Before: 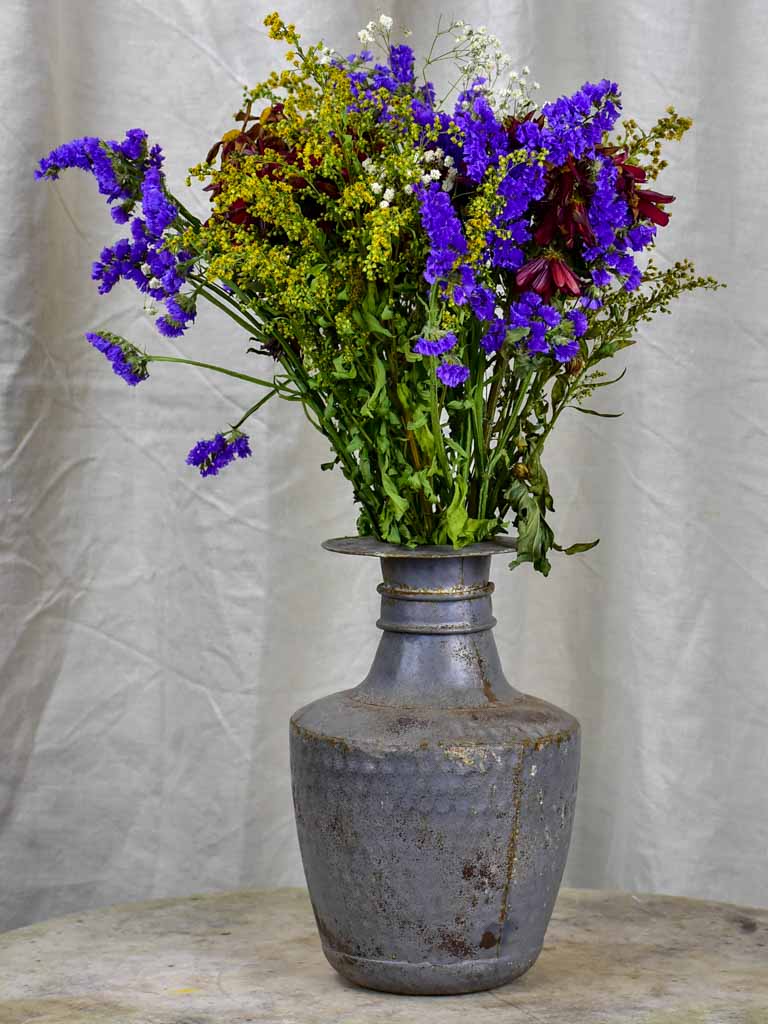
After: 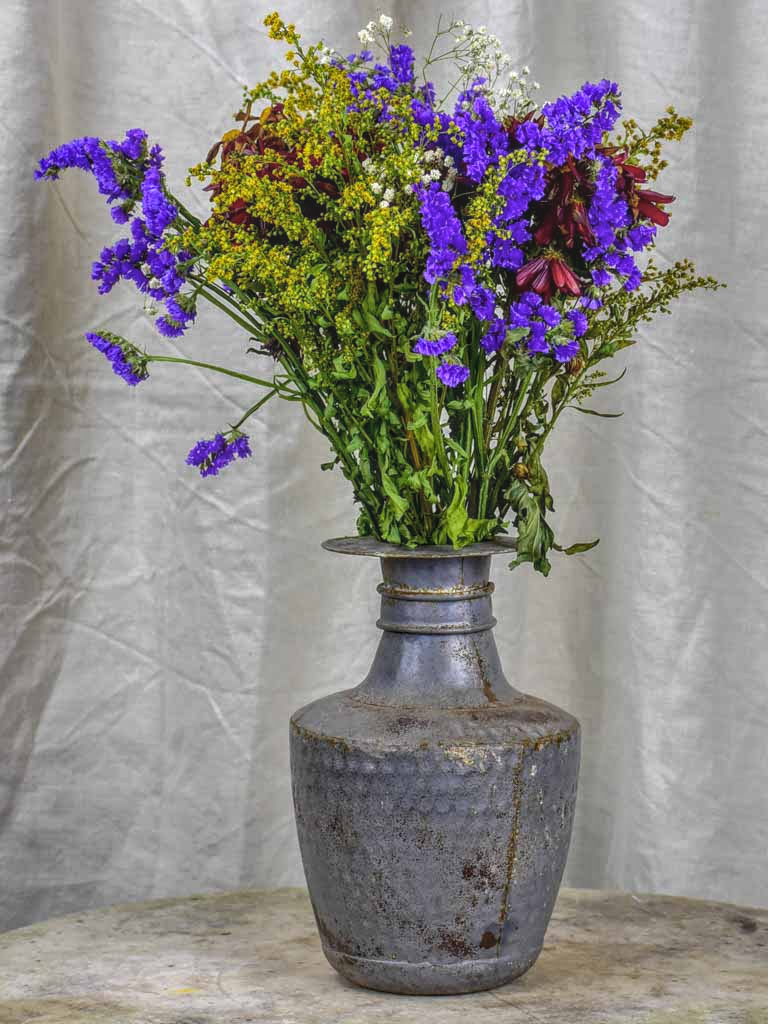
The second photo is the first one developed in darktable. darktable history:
local contrast: highlights 67%, shadows 33%, detail 167%, midtone range 0.2
